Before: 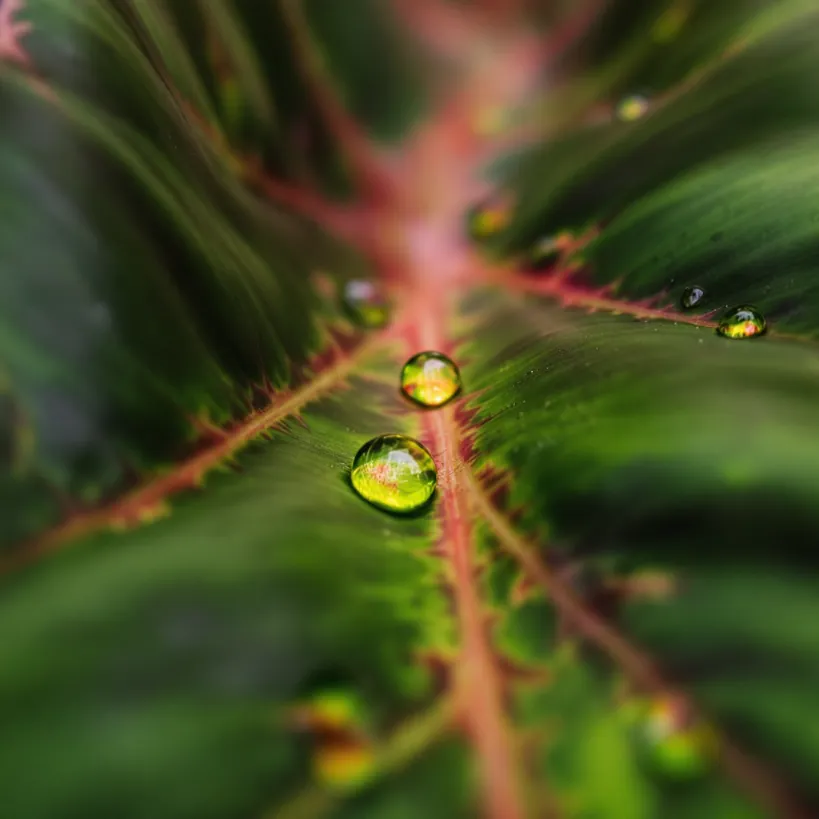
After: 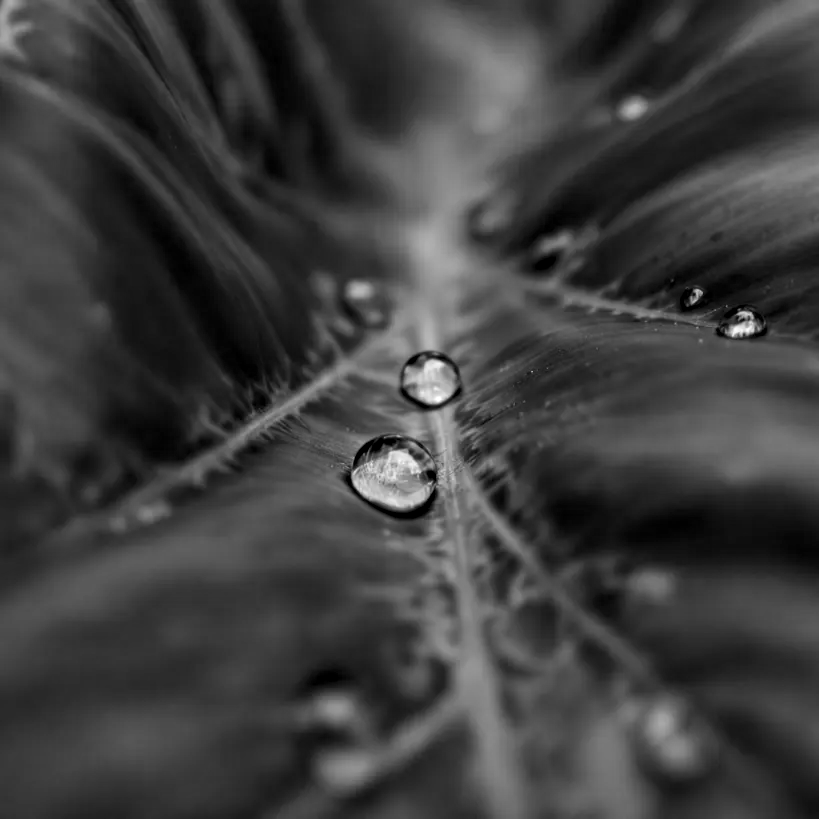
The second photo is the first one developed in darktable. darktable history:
contrast equalizer: y [[0.511, 0.558, 0.631, 0.632, 0.559, 0.512], [0.5 ×6], [0.507, 0.559, 0.627, 0.644, 0.647, 0.647], [0 ×6], [0 ×6]]
color calibration: output gray [0.253, 0.26, 0.487, 0], illuminant as shot in camera, x 0.358, y 0.373, temperature 4628.91 K
